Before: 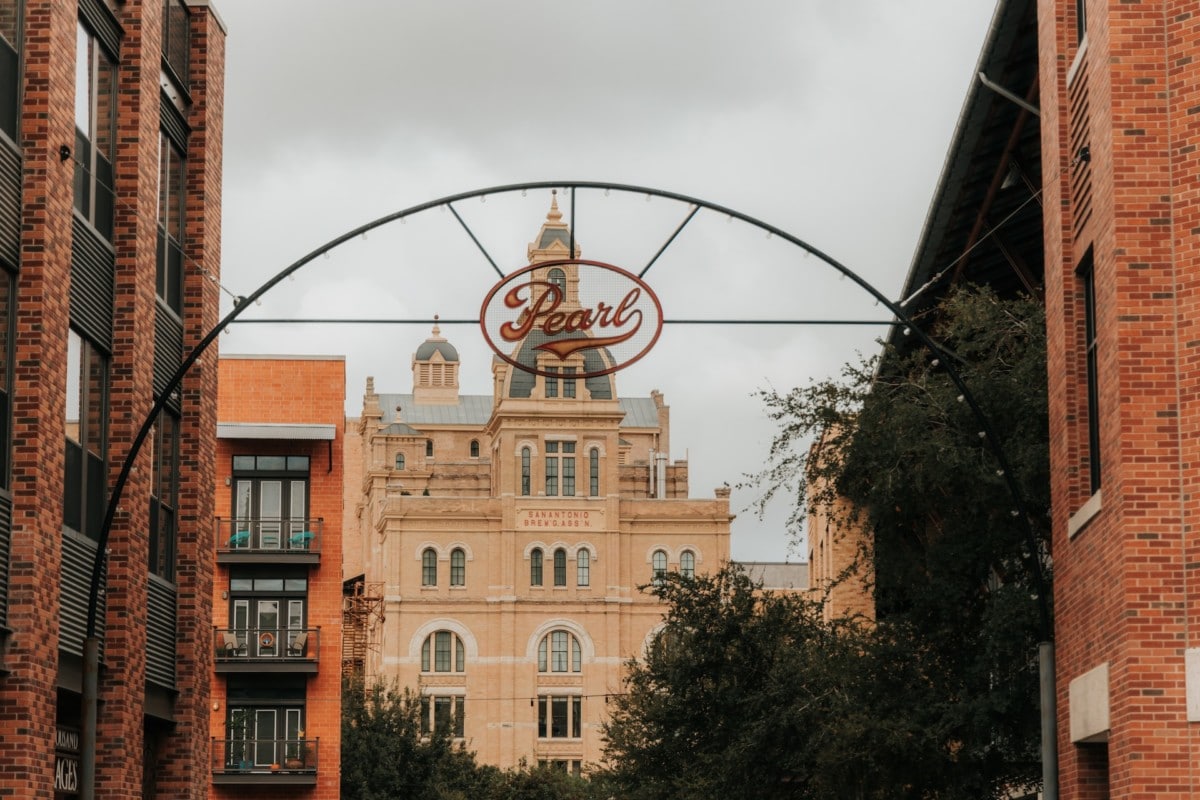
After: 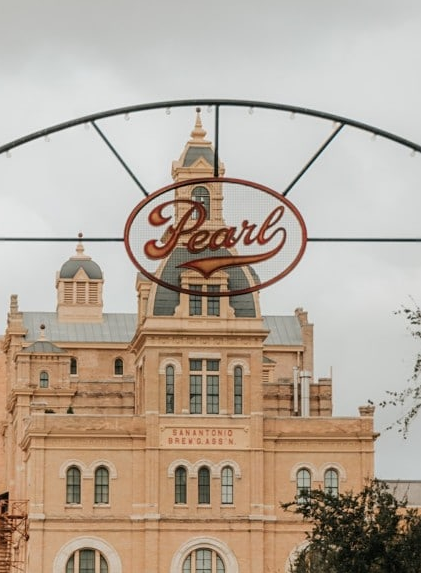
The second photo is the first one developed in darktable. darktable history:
crop and rotate: left 29.727%, top 10.317%, right 35.155%, bottom 17.983%
sharpen: amount 0.204
